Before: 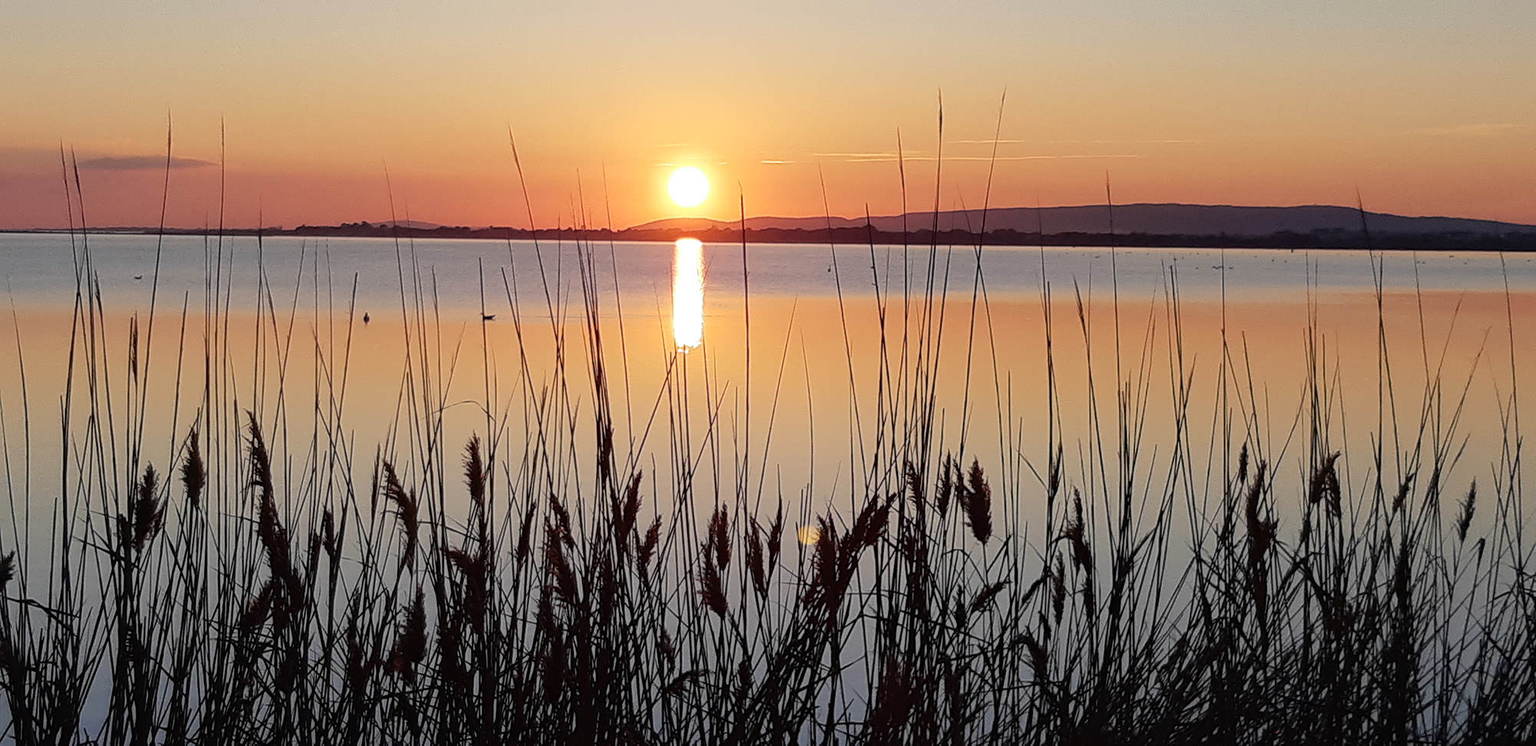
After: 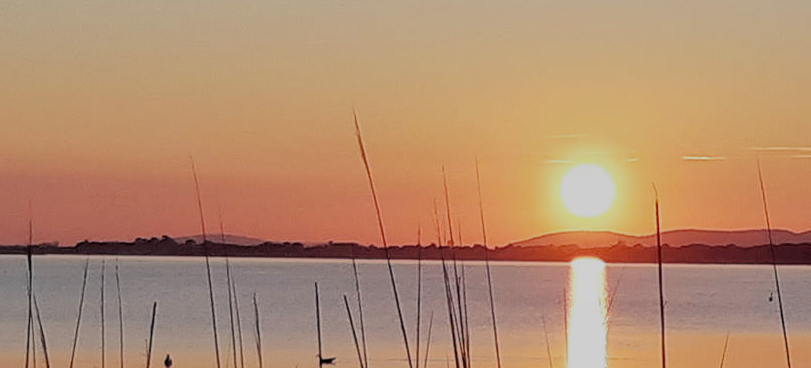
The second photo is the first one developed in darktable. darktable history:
filmic rgb: black relative exposure -7.65 EV, white relative exposure 4.56 EV, hardness 3.61
crop: left 15.452%, top 5.459%, right 43.956%, bottom 56.62%
shadows and highlights: shadows 22.7, highlights -48.71, soften with gaussian
